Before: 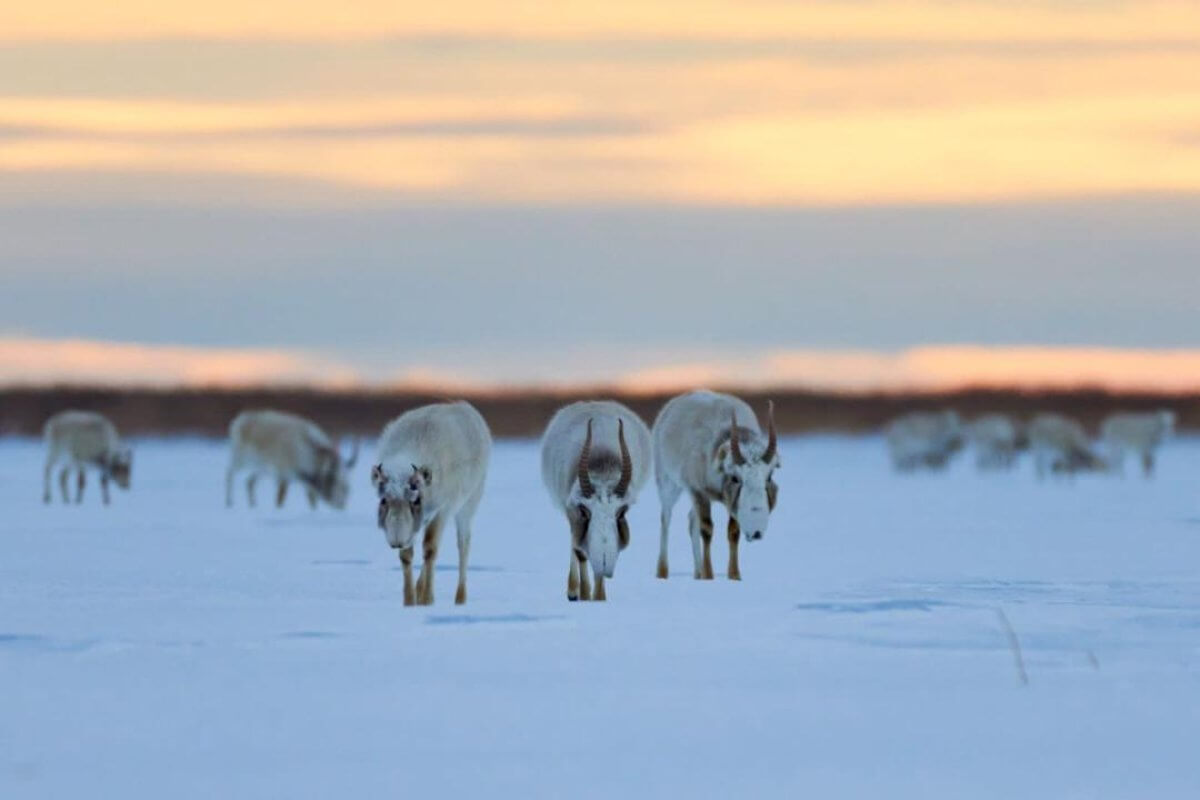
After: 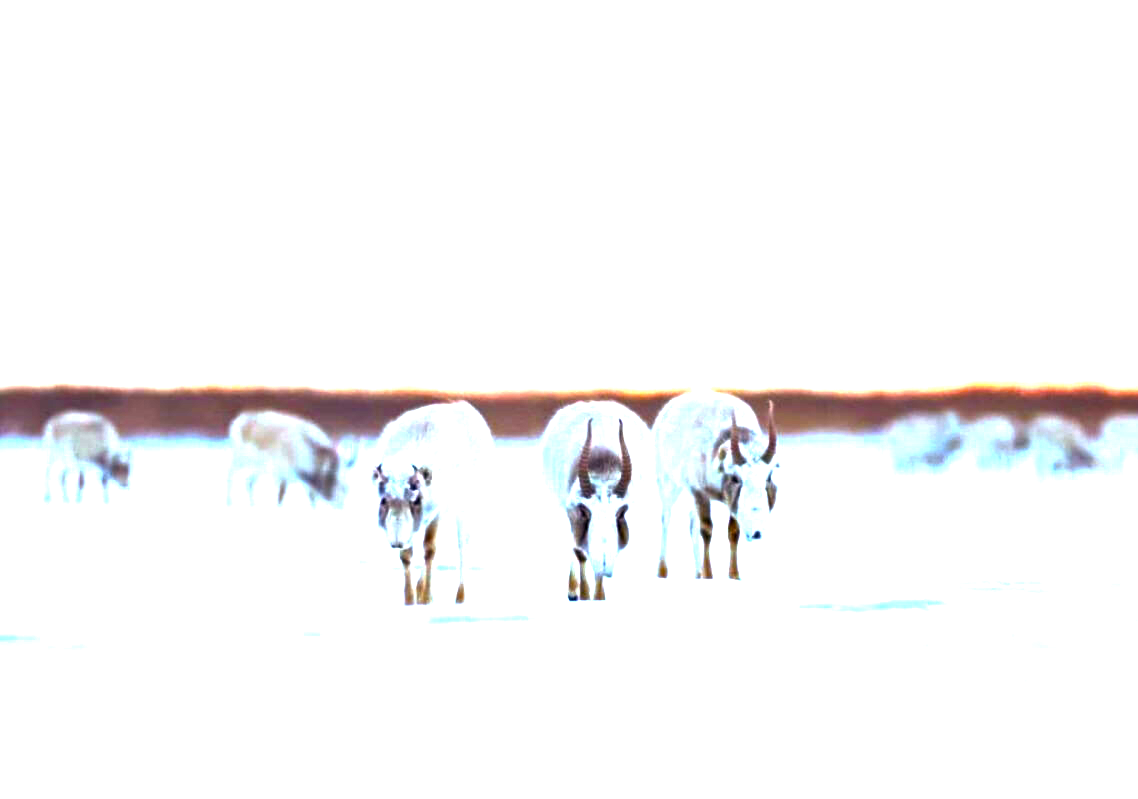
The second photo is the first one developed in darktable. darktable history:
crop and rotate: left 0%, right 5.121%
color balance rgb: shadows lift › chroma 4.331%, shadows lift › hue 24.93°, power › hue 329.45°, perceptual saturation grading › global saturation 25.387%, perceptual saturation grading › highlights -28.511%, perceptual saturation grading › shadows 34.38%, perceptual brilliance grading › global brilliance 34.998%, perceptual brilliance grading › highlights 50.299%, perceptual brilliance grading › mid-tones 59.749%, perceptual brilliance grading › shadows 34.886%, global vibrance 20%
